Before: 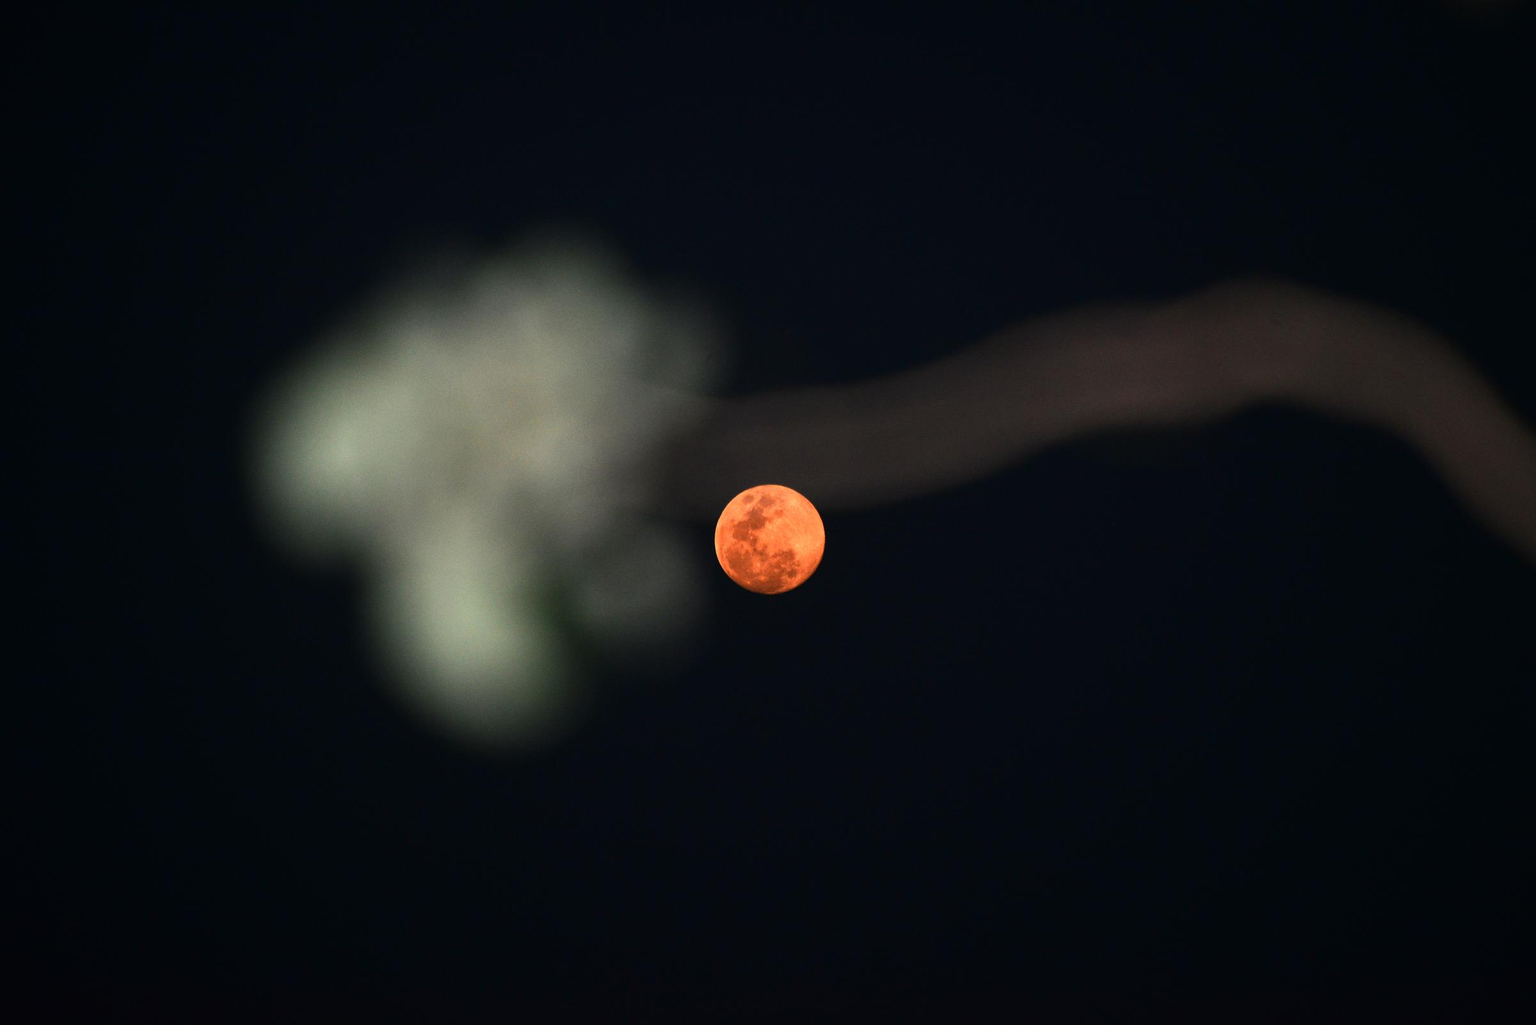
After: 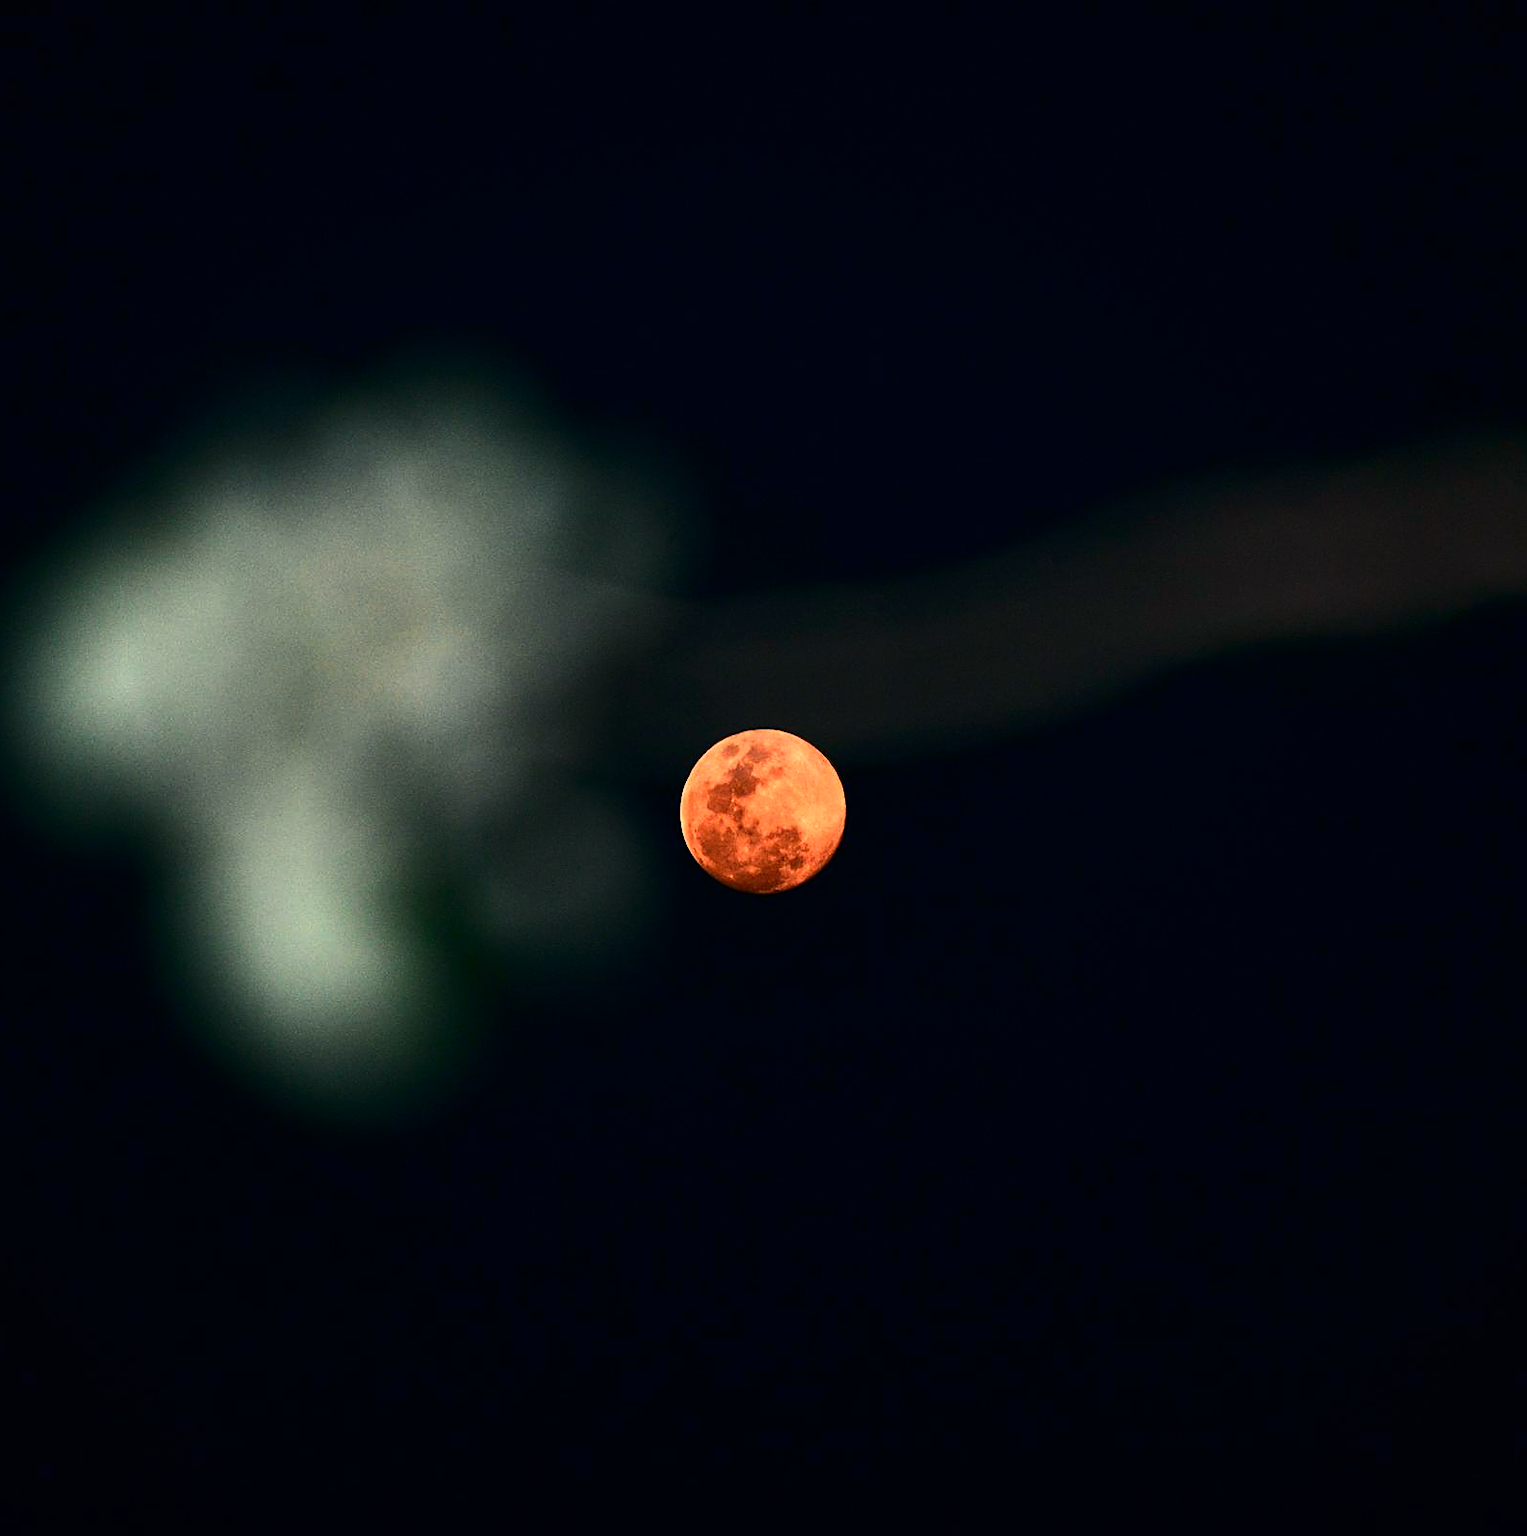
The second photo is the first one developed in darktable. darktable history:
sharpen: on, module defaults
crop: left 17.112%, right 16.674%
contrast brightness saturation: contrast 0.195, brightness -0.108, saturation 0.096
color balance rgb: power › luminance -7.622%, power › chroma 1.123%, power › hue 217.92°, perceptual saturation grading › global saturation 0.913%
exposure: exposure 0.296 EV, compensate exposure bias true, compensate highlight preservation false
